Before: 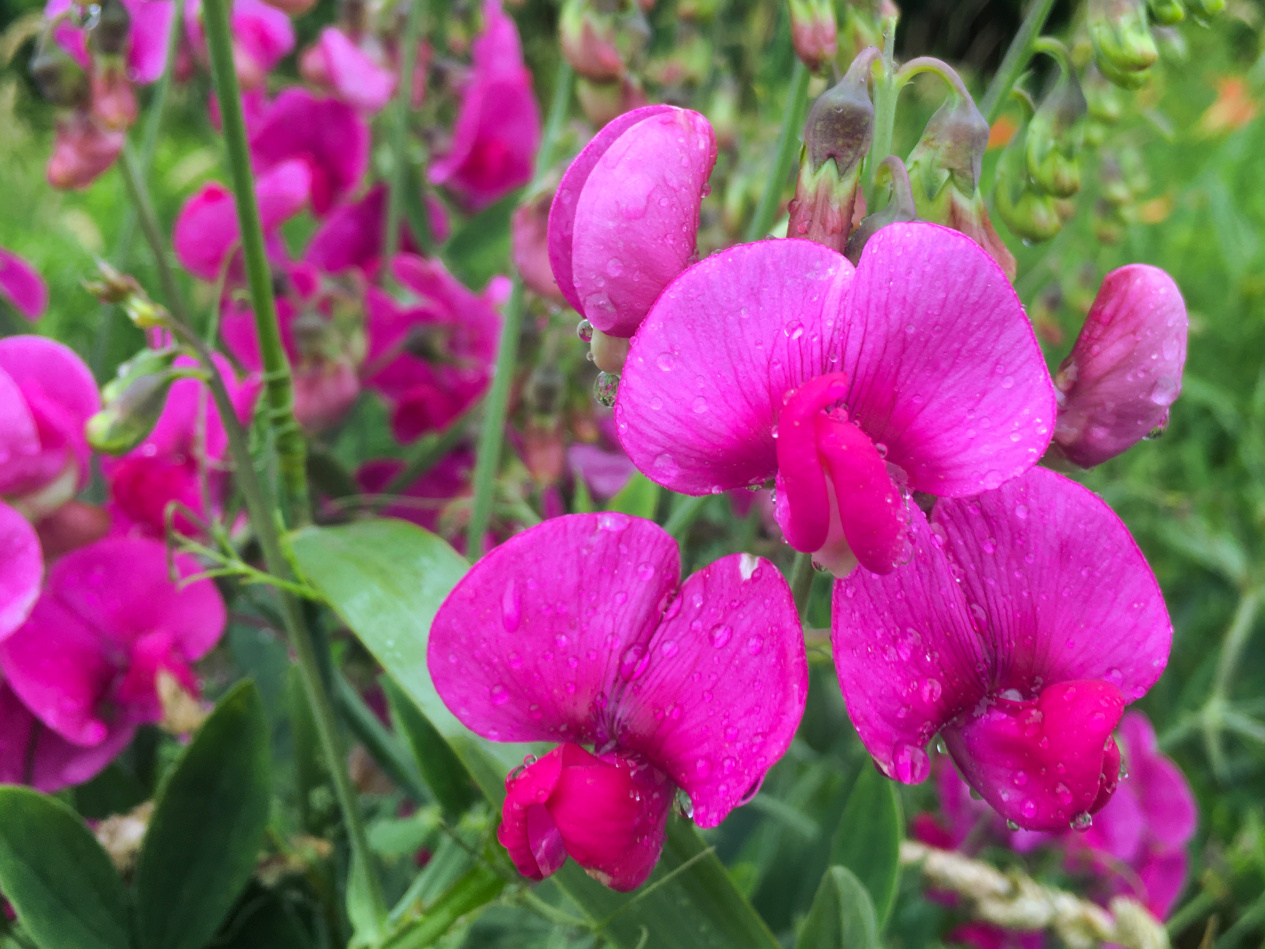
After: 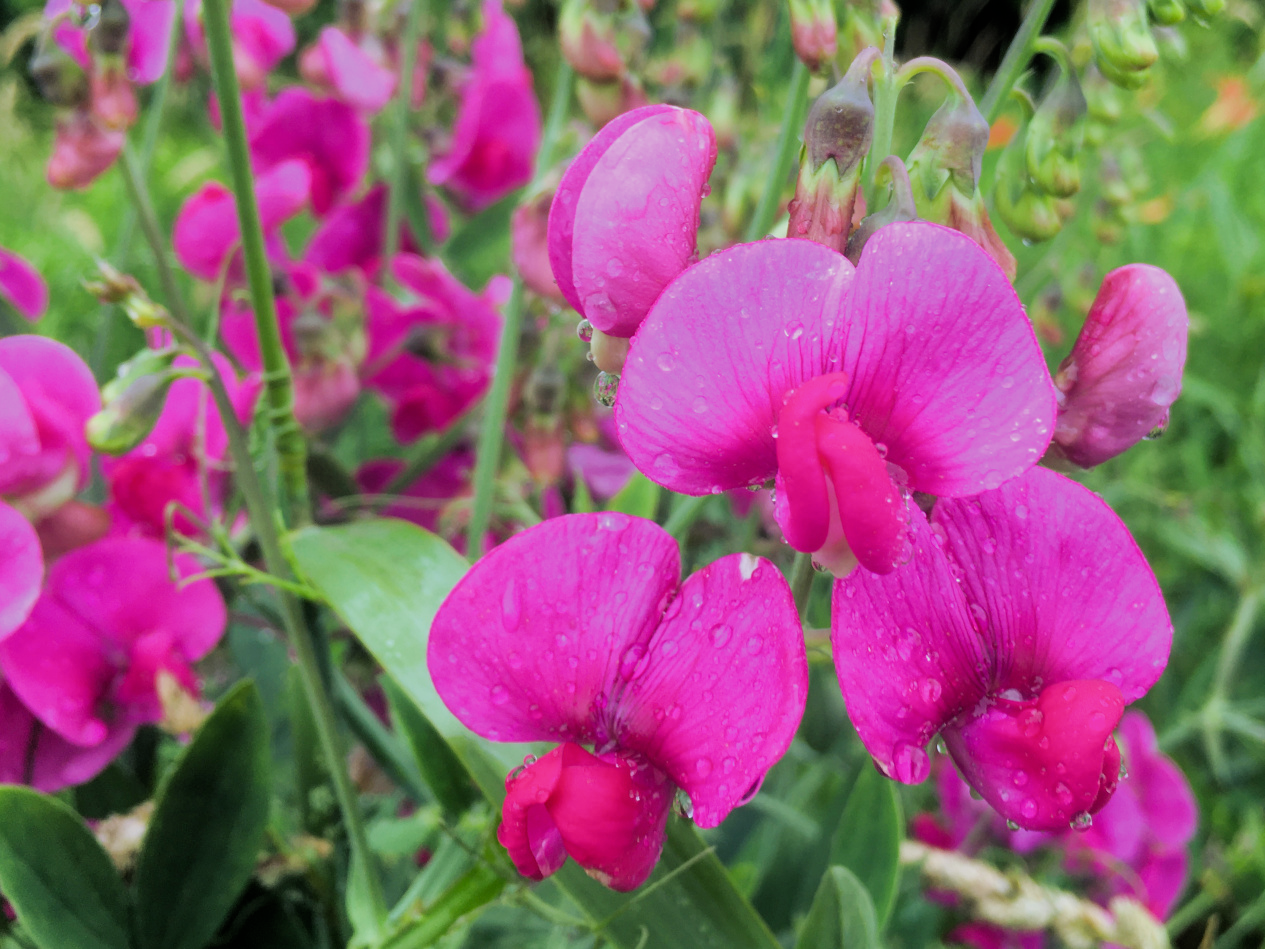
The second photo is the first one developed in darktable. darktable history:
filmic rgb: middle gray luminance 18.35%, black relative exposure -8.9 EV, white relative exposure 3.71 EV, target black luminance 0%, hardness 4.83, latitude 68.06%, contrast 0.959, highlights saturation mix 19.65%, shadows ↔ highlights balance 22.08%, add noise in highlights 0.002, preserve chrominance max RGB, color science v3 (2019), use custom middle-gray values true, contrast in highlights soft
tone equalizer: -8 EV -0.415 EV, -7 EV -0.415 EV, -6 EV -0.333 EV, -5 EV -0.26 EV, -3 EV 0.202 EV, -2 EV 0.357 EV, -1 EV 0.373 EV, +0 EV 0.415 EV
